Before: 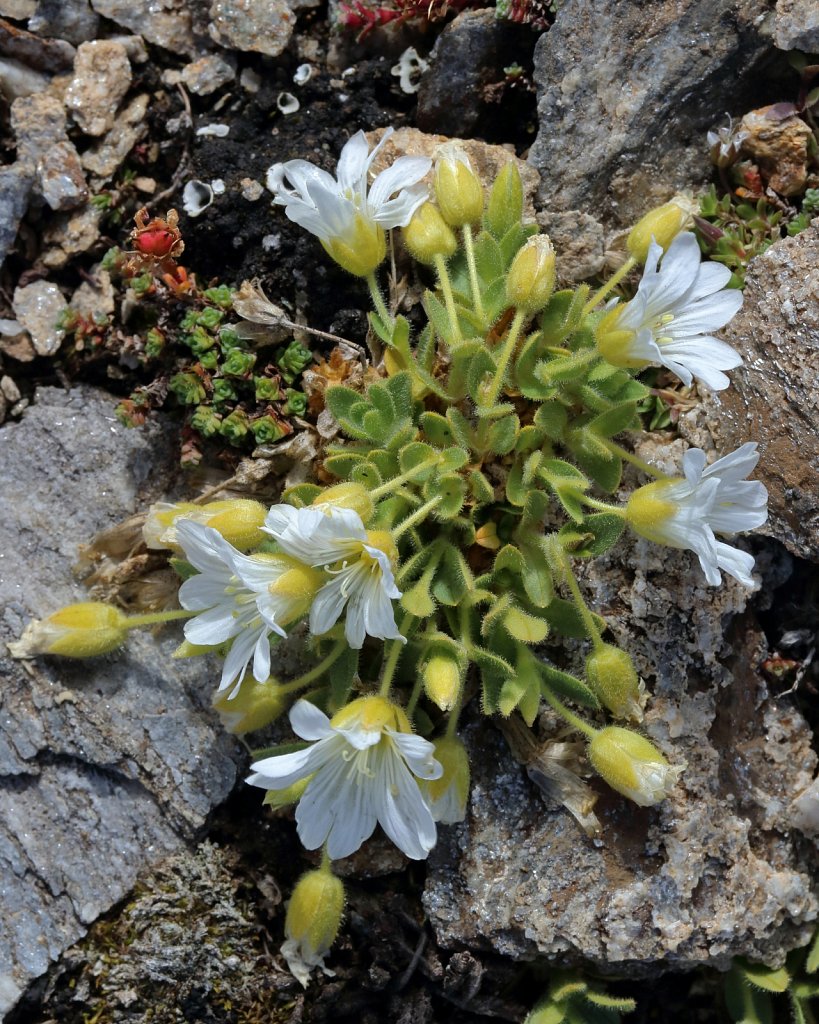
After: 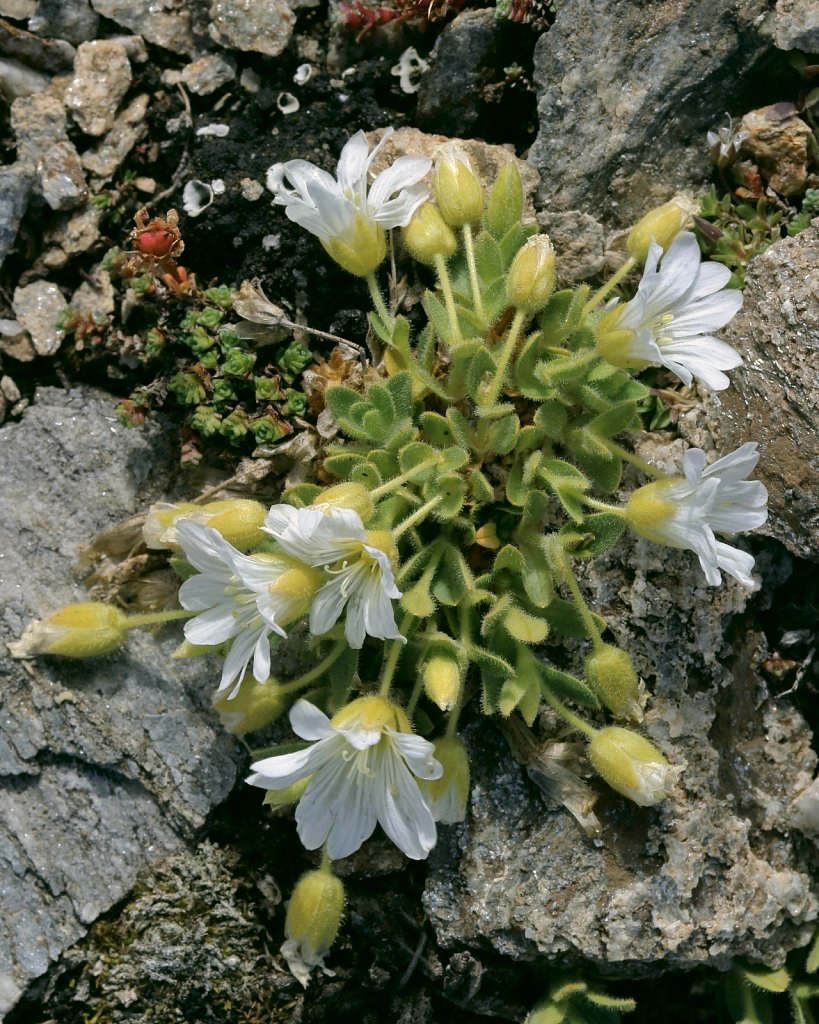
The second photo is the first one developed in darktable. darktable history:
color correction: highlights a* 4.2, highlights b* 4.98, shadows a* -8.3, shadows b* 4.9
contrast brightness saturation: saturation -0.171
